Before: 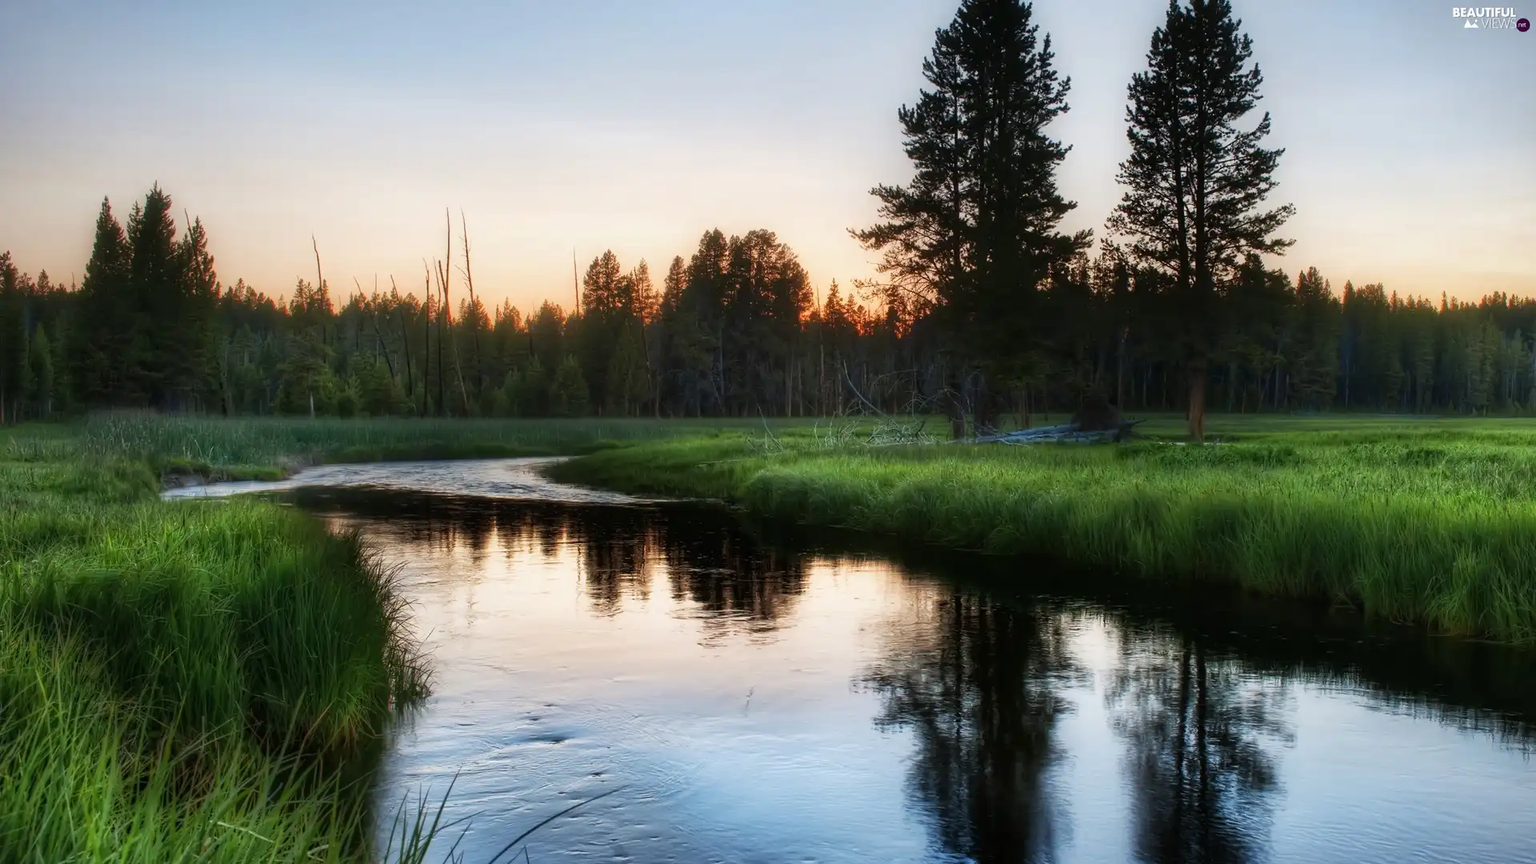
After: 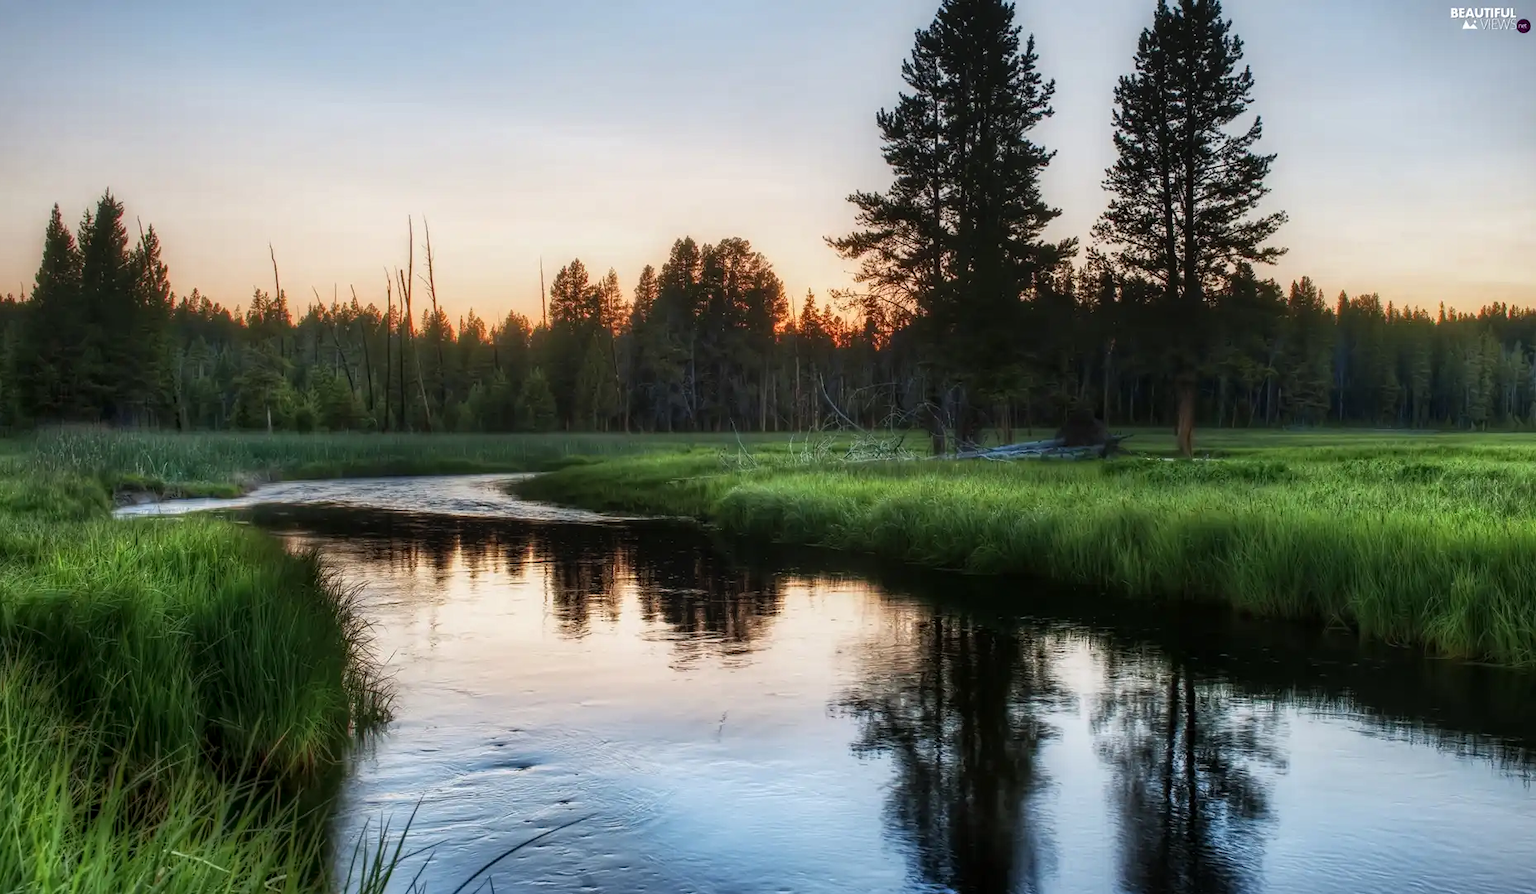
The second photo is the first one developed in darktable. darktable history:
local contrast: on, module defaults
crop and rotate: left 3.411%
